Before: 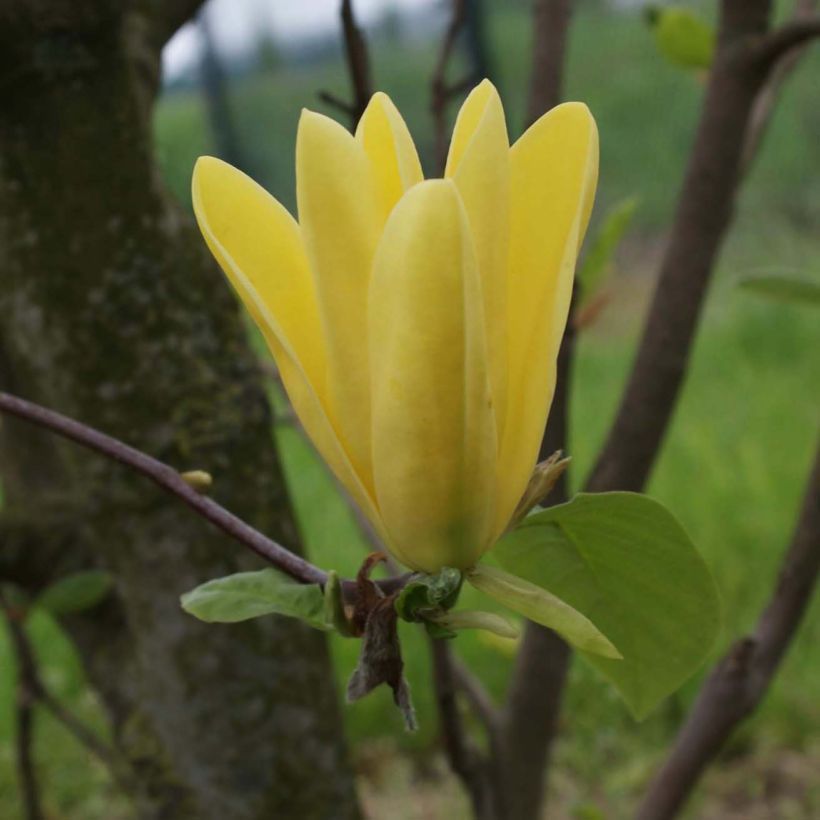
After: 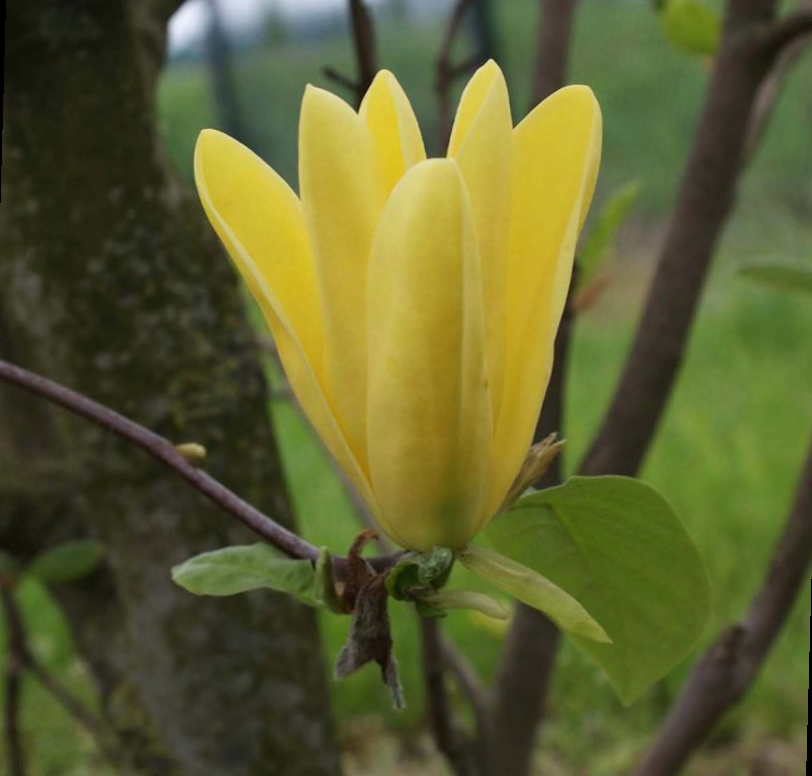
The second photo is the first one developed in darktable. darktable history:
exposure: exposure 0.131 EV, compensate highlight preservation false
rotate and perspective: rotation 1.57°, crop left 0.018, crop right 0.982, crop top 0.039, crop bottom 0.961
